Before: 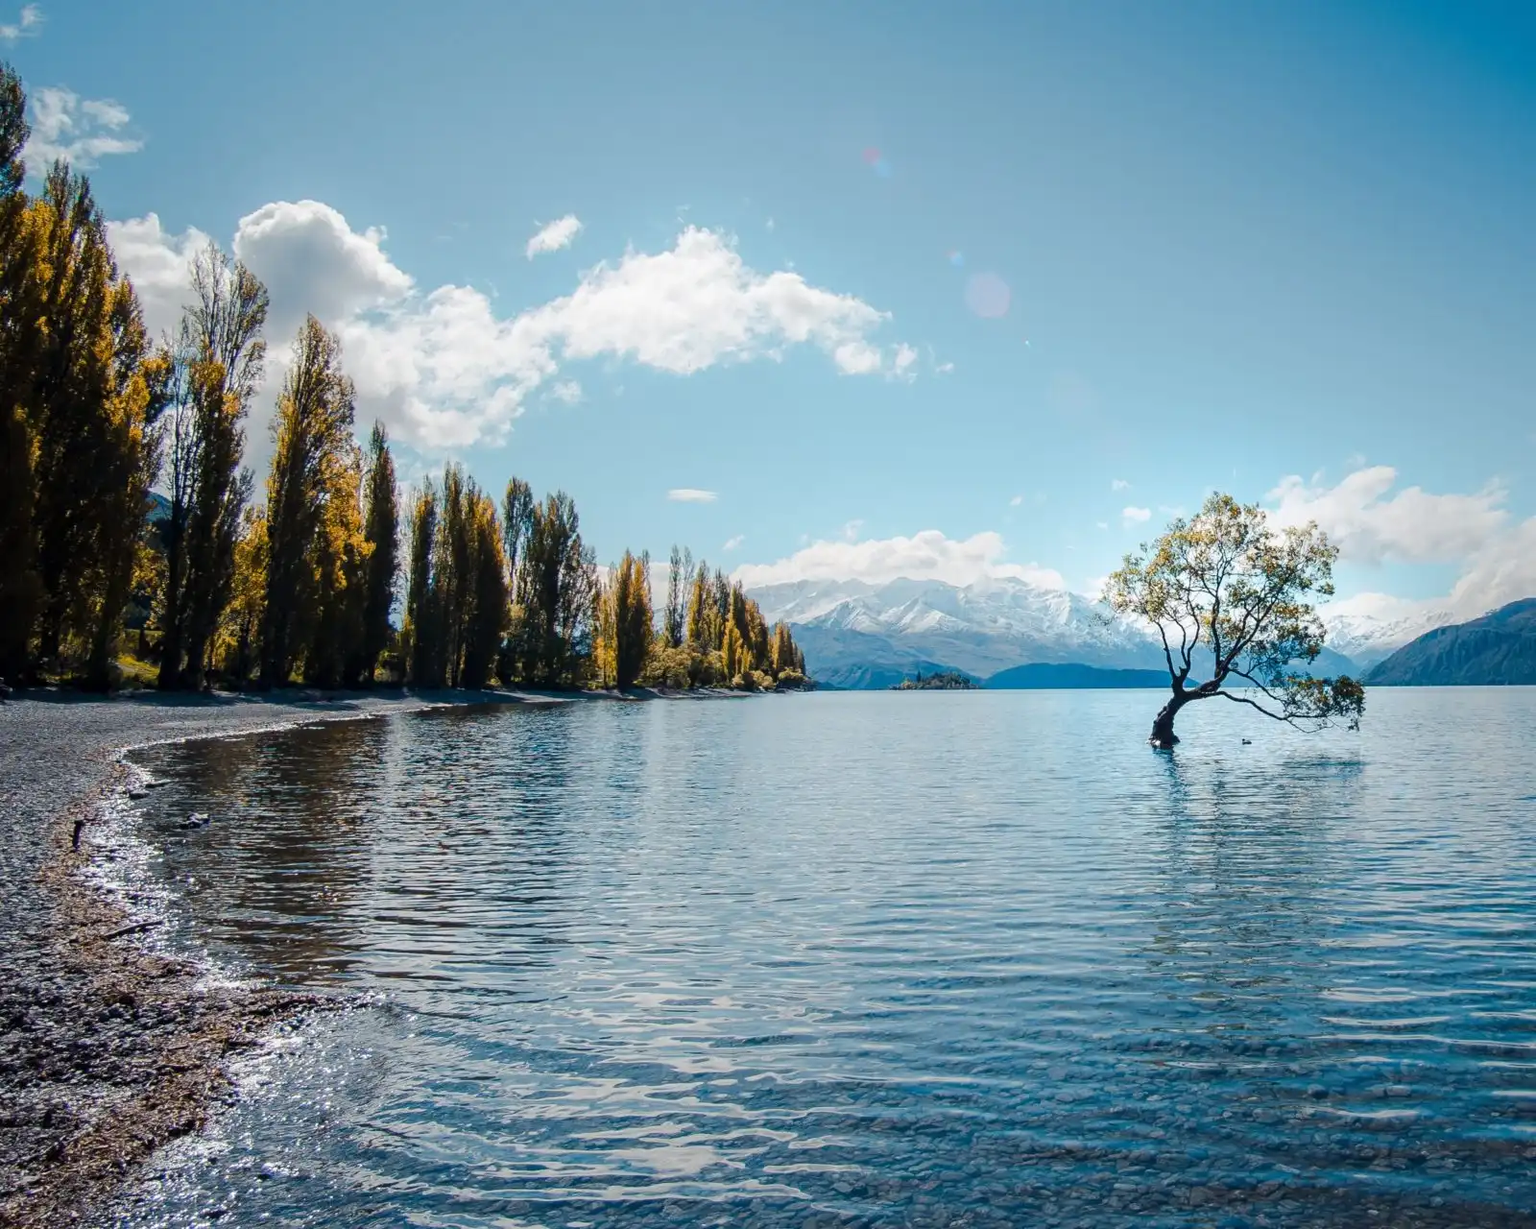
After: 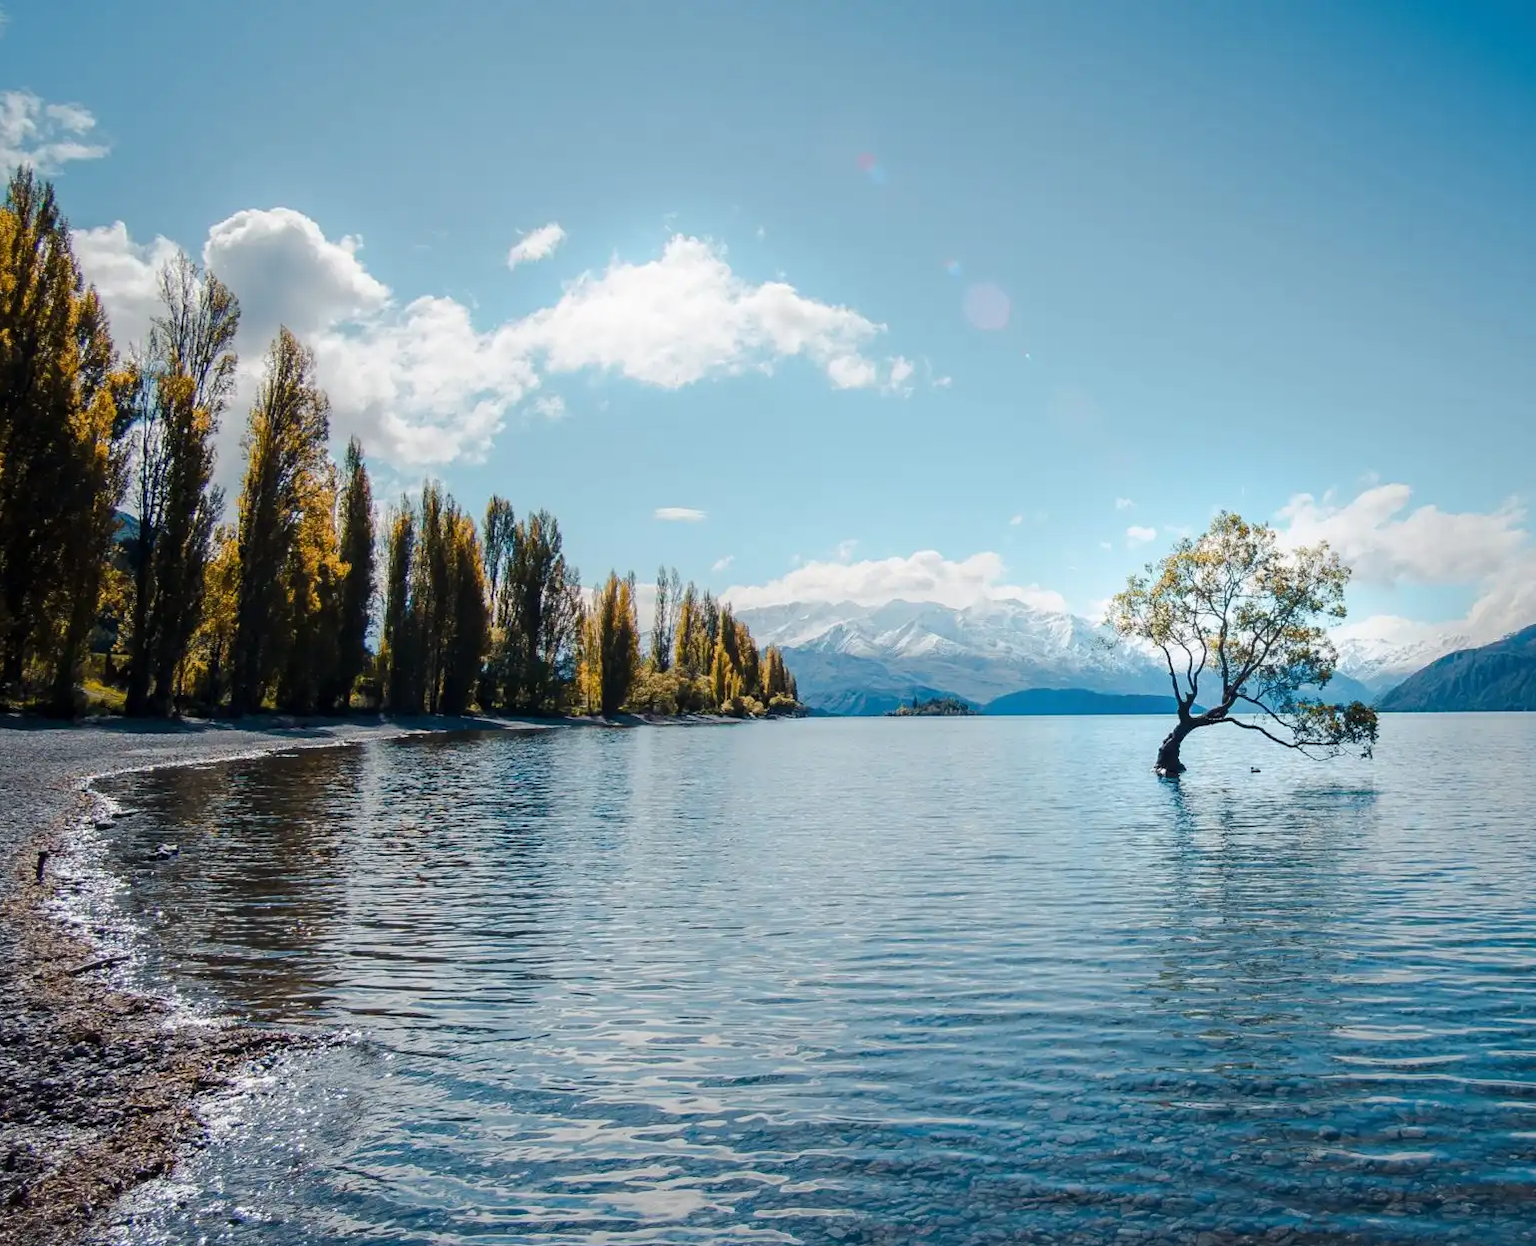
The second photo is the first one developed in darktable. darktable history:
crop and rotate: left 2.536%, right 1.107%, bottom 2.246%
bloom: size 9%, threshold 100%, strength 7%
